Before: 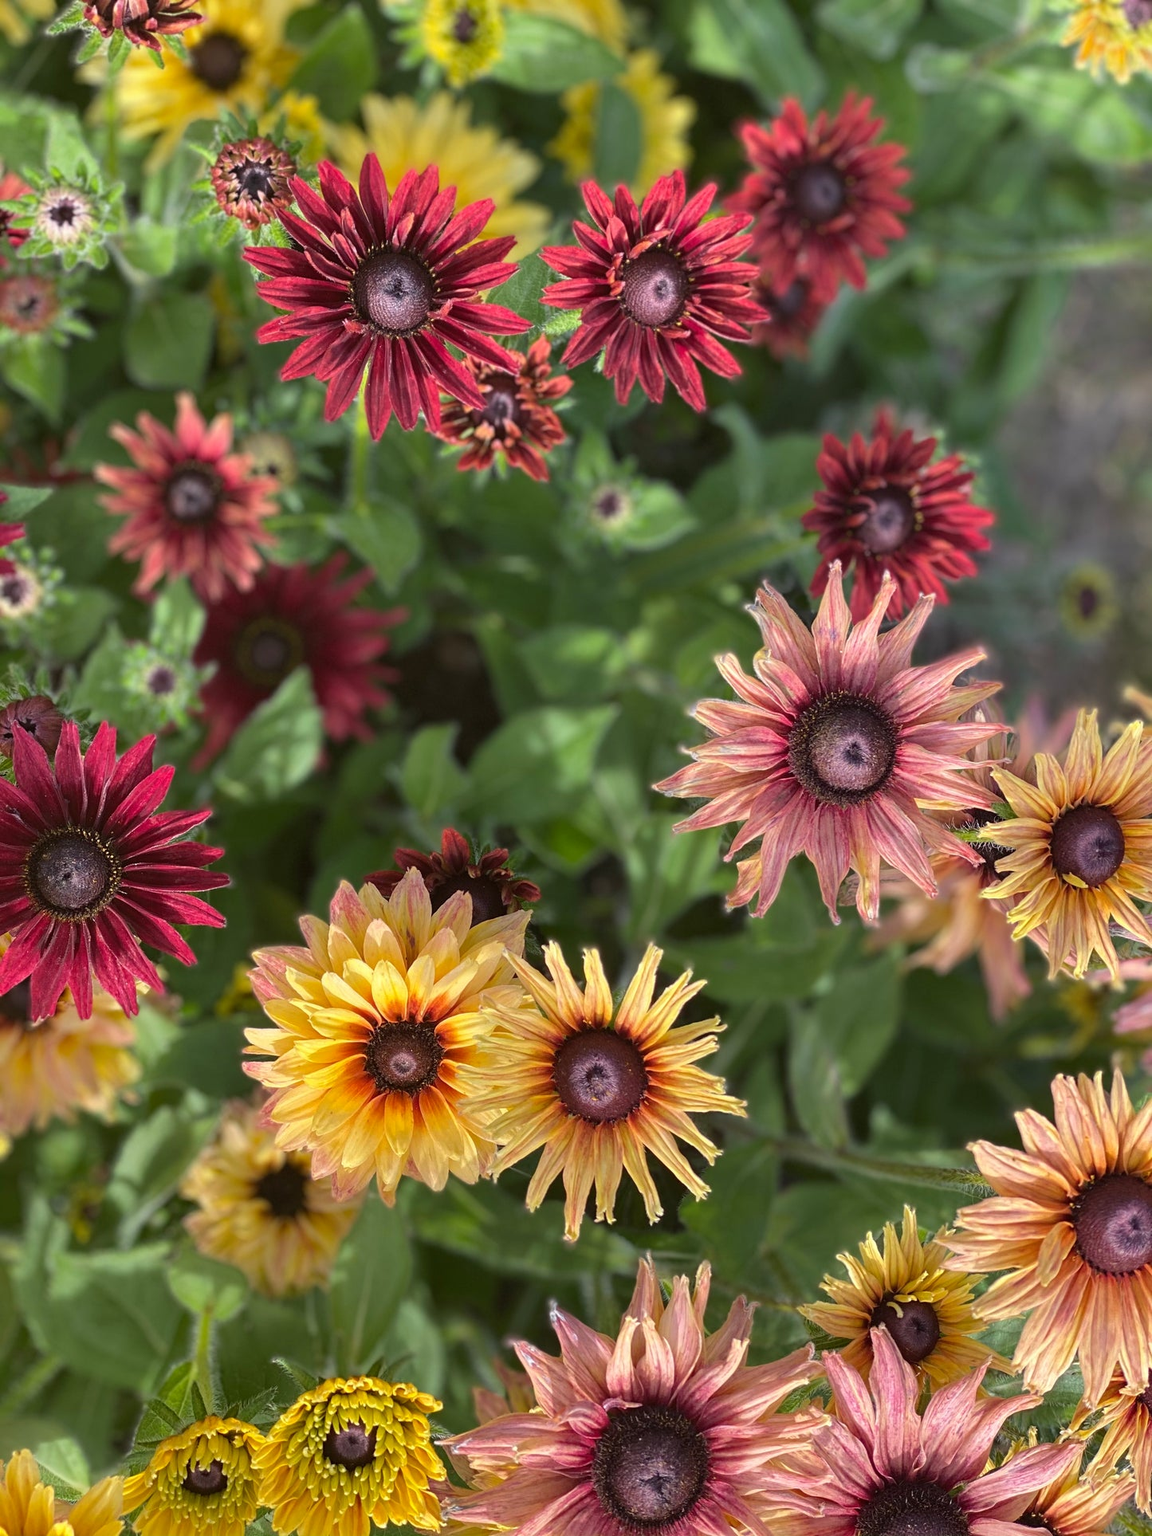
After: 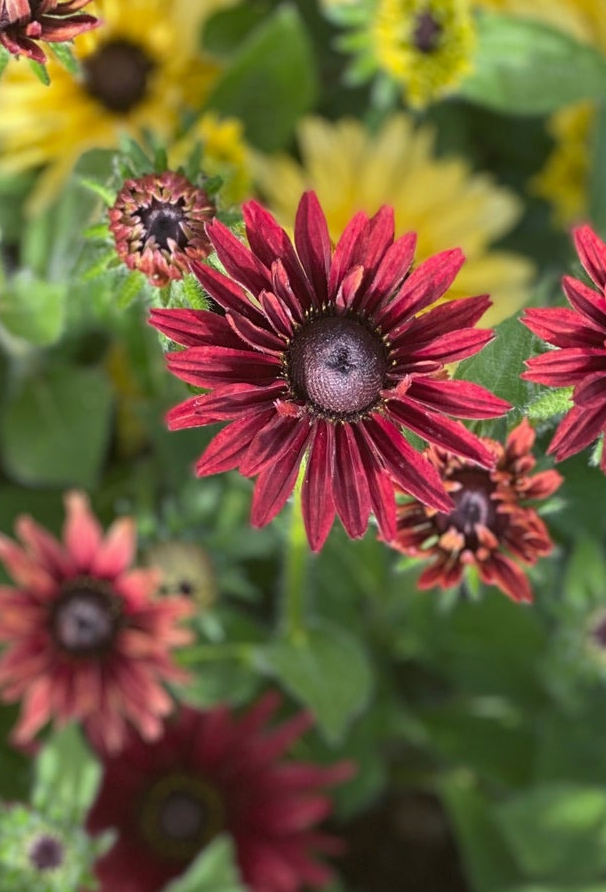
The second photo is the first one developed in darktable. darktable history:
crop and rotate: left 10.817%, top 0.062%, right 47.194%, bottom 53.626%
white balance: red 0.988, blue 1.017
